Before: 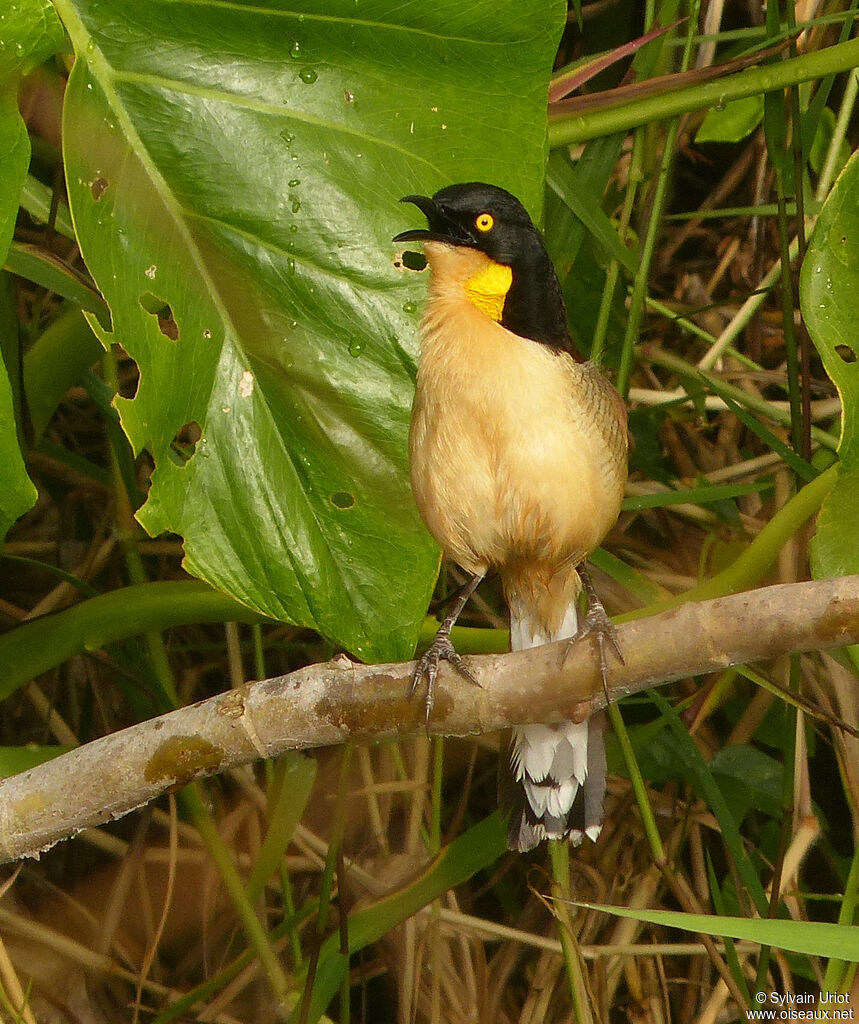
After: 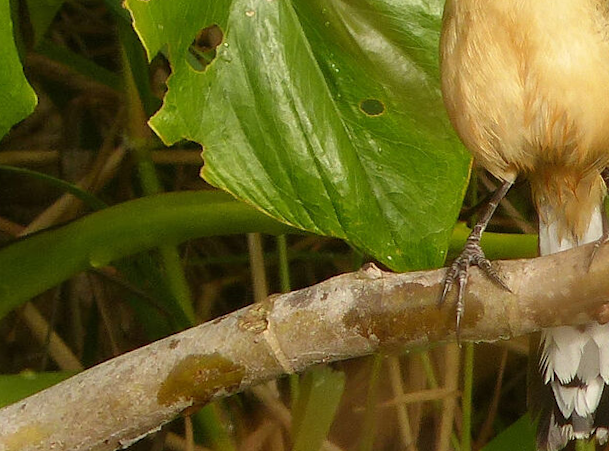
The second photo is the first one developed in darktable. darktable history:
crop: top 36.498%, right 27.964%, bottom 14.995%
rotate and perspective: rotation -0.013°, lens shift (vertical) -0.027, lens shift (horizontal) 0.178, crop left 0.016, crop right 0.989, crop top 0.082, crop bottom 0.918
